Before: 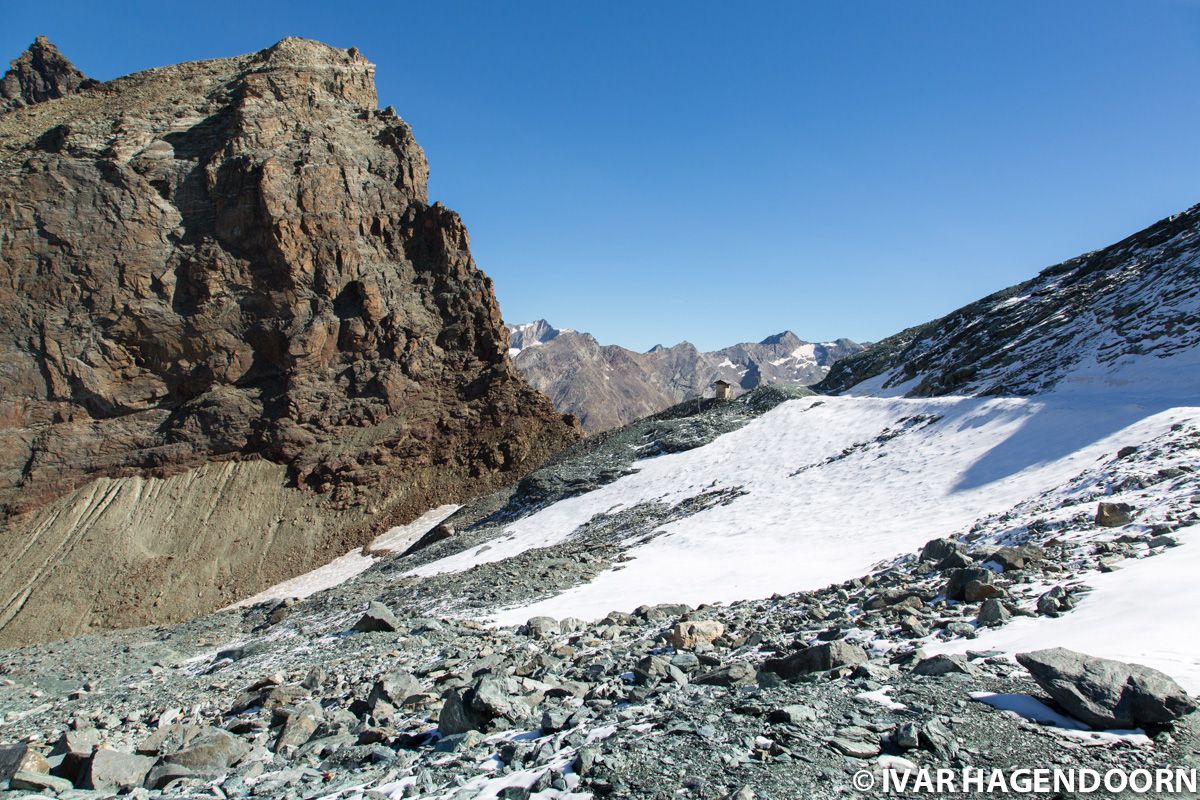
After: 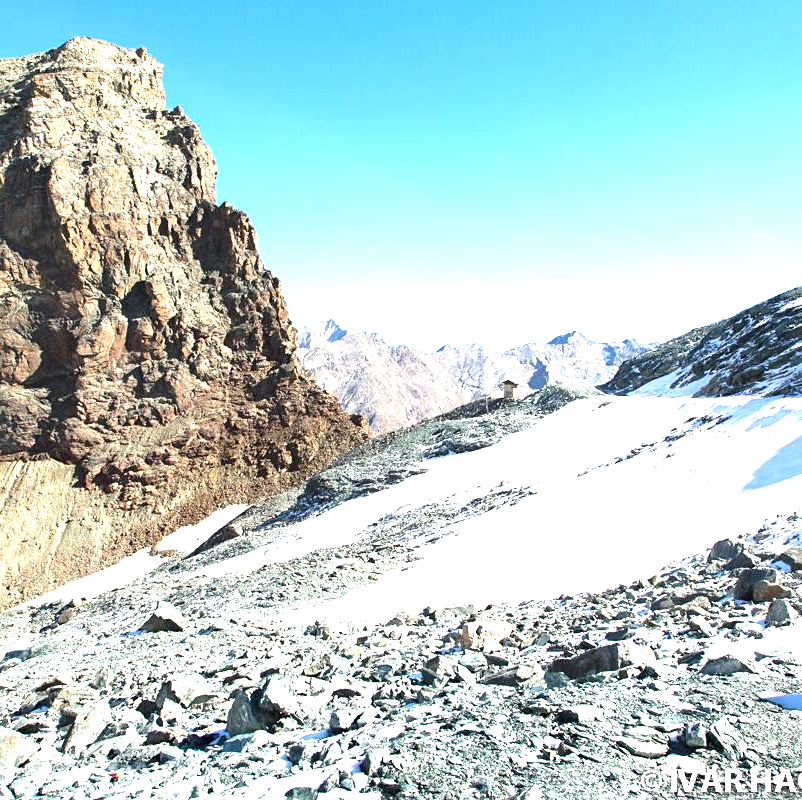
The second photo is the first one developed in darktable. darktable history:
exposure: black level correction 0, exposure 1.9 EV, compensate highlight preservation false
crop and rotate: left 17.732%, right 15.423%
sharpen: amount 0.2
